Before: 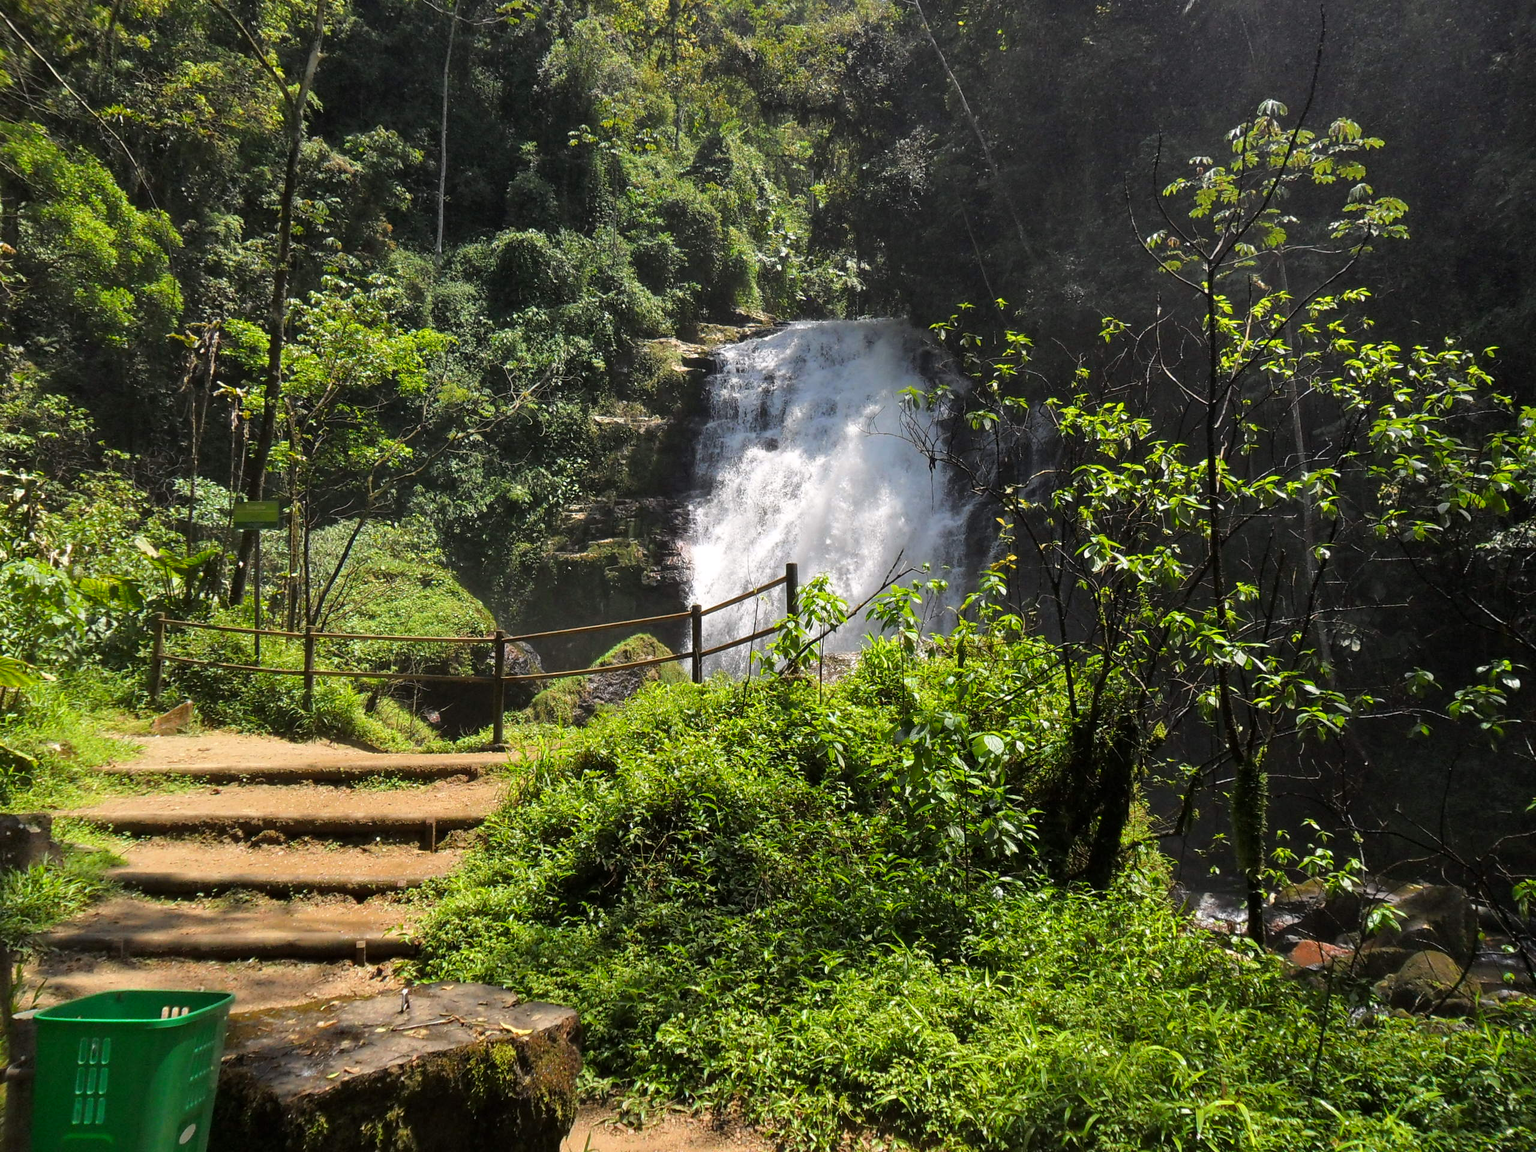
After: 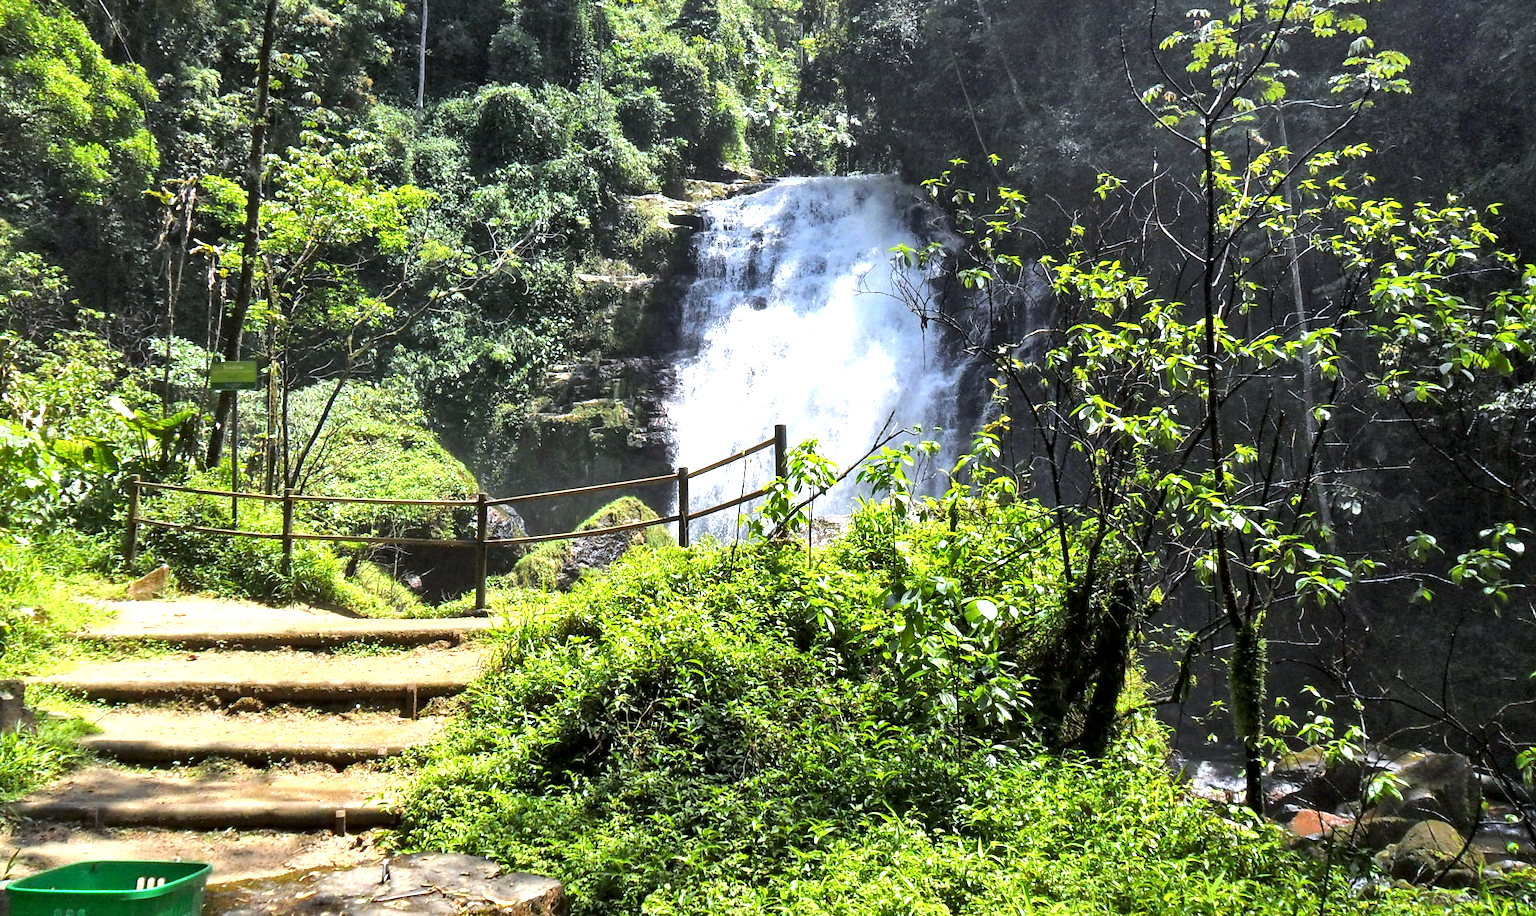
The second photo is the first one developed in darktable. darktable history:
crop and rotate: left 1.814%, top 12.818%, right 0.25%, bottom 9.225%
exposure: exposure 1.089 EV, compensate highlight preservation false
white balance: red 0.931, blue 1.11
local contrast: mode bilateral grid, contrast 25, coarseness 47, detail 151%, midtone range 0.2
